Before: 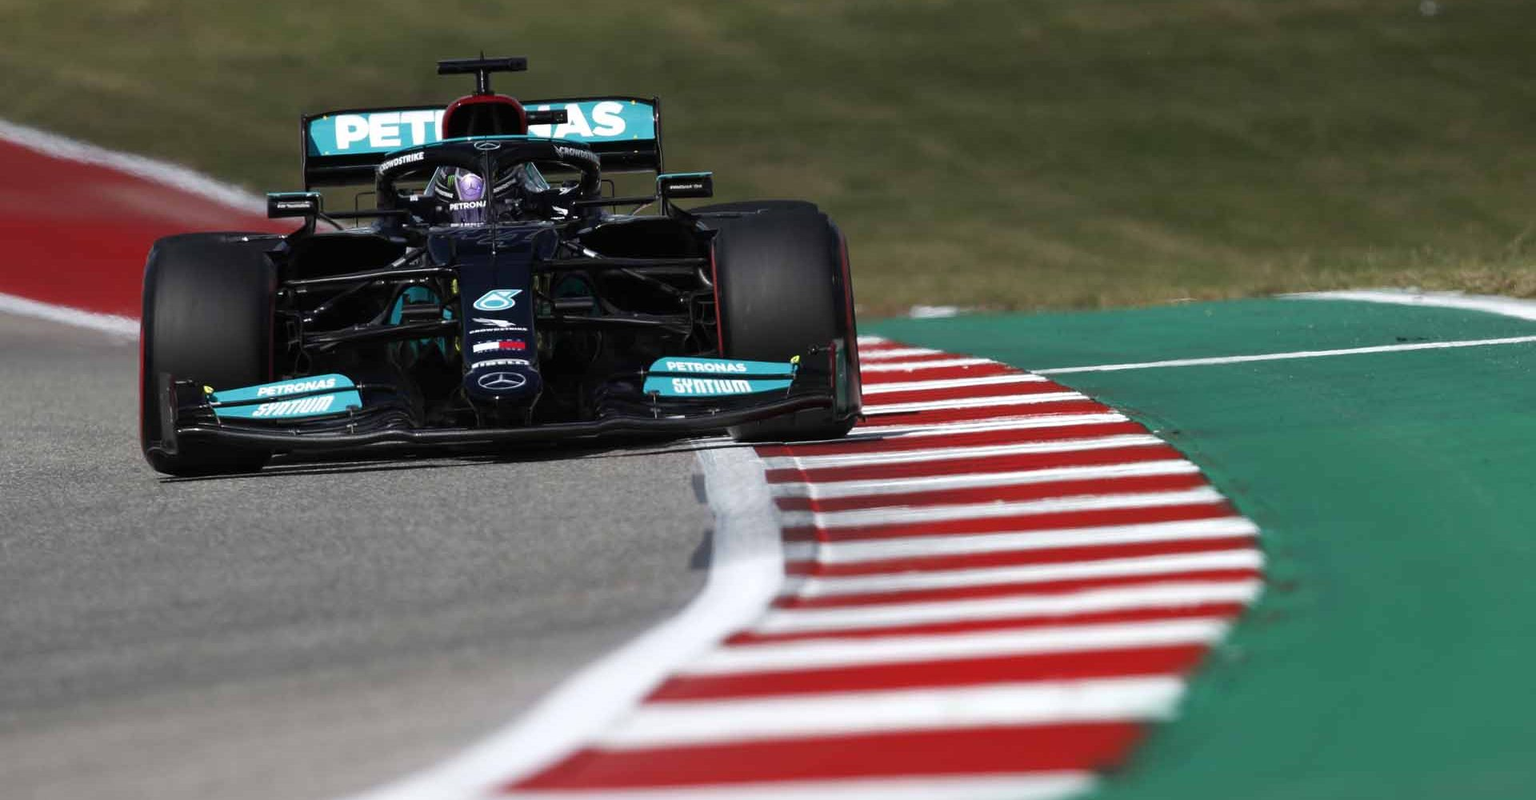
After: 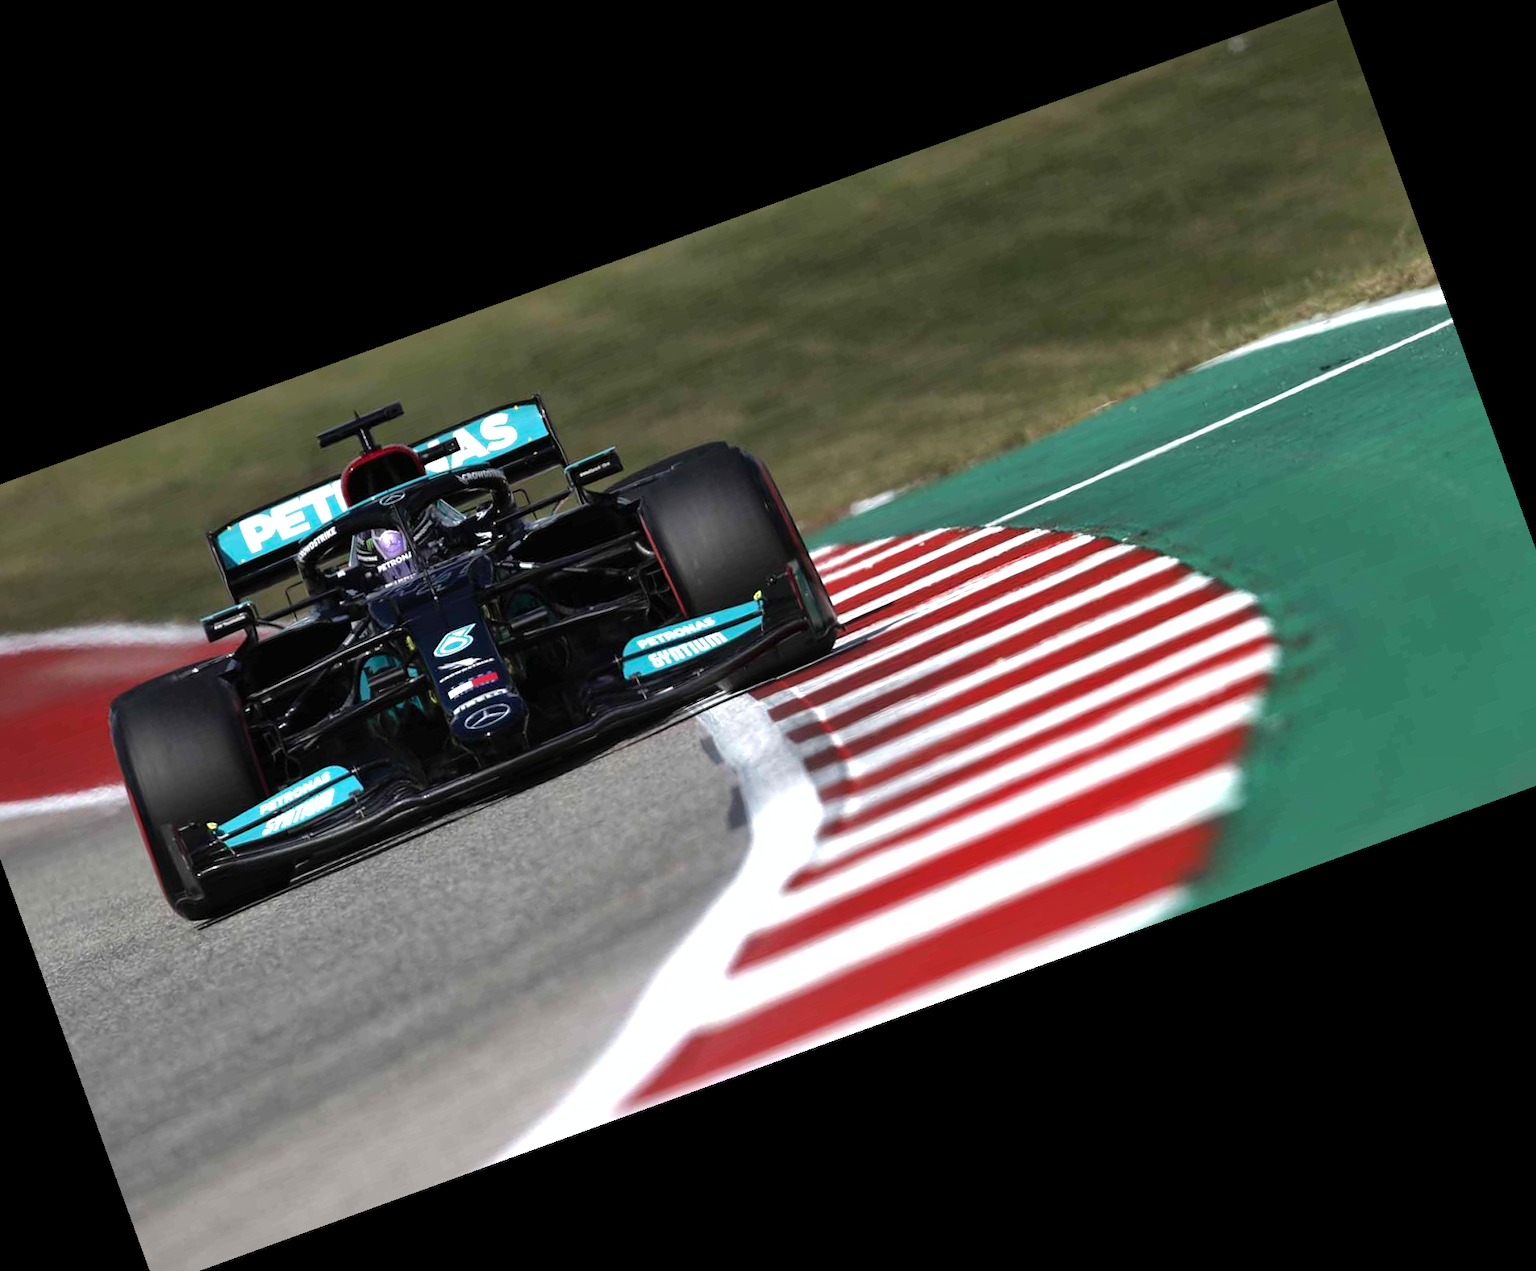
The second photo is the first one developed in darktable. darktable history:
tone equalizer: -8 EV -0.753 EV, -7 EV -0.703 EV, -6 EV -0.579 EV, -5 EV -0.402 EV, -3 EV 0.371 EV, -2 EV 0.6 EV, -1 EV 0.675 EV, +0 EV 0.747 EV, edges refinement/feathering 500, mask exposure compensation -1.57 EV, preserve details no
crop and rotate: angle 19.95°, left 6.941%, right 4.253%, bottom 1.096%
shadows and highlights: on, module defaults
